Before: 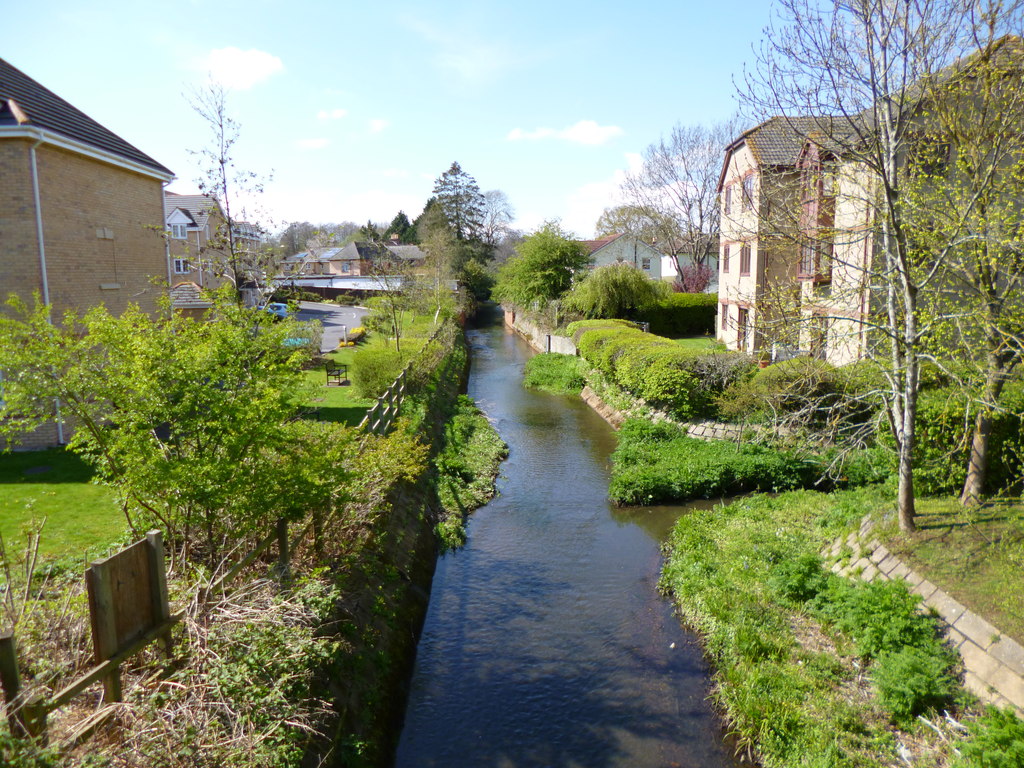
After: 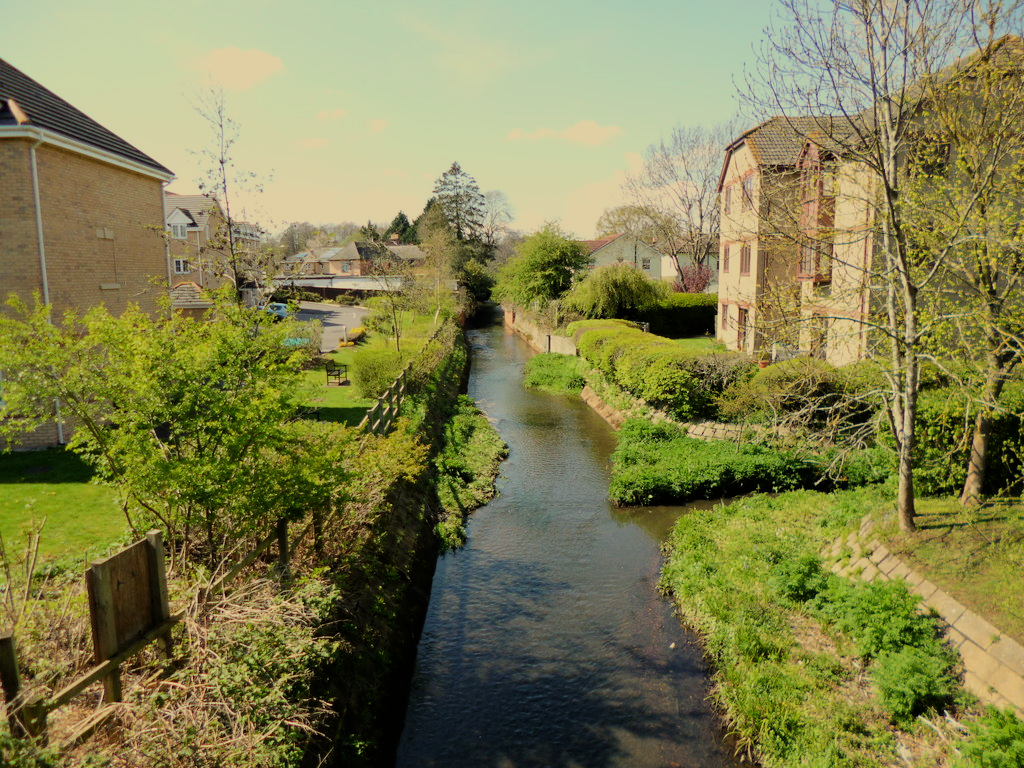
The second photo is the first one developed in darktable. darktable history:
white balance: red 1.08, blue 0.791
filmic rgb: black relative exposure -7.15 EV, white relative exposure 5.36 EV, hardness 3.02, color science v6 (2022)
